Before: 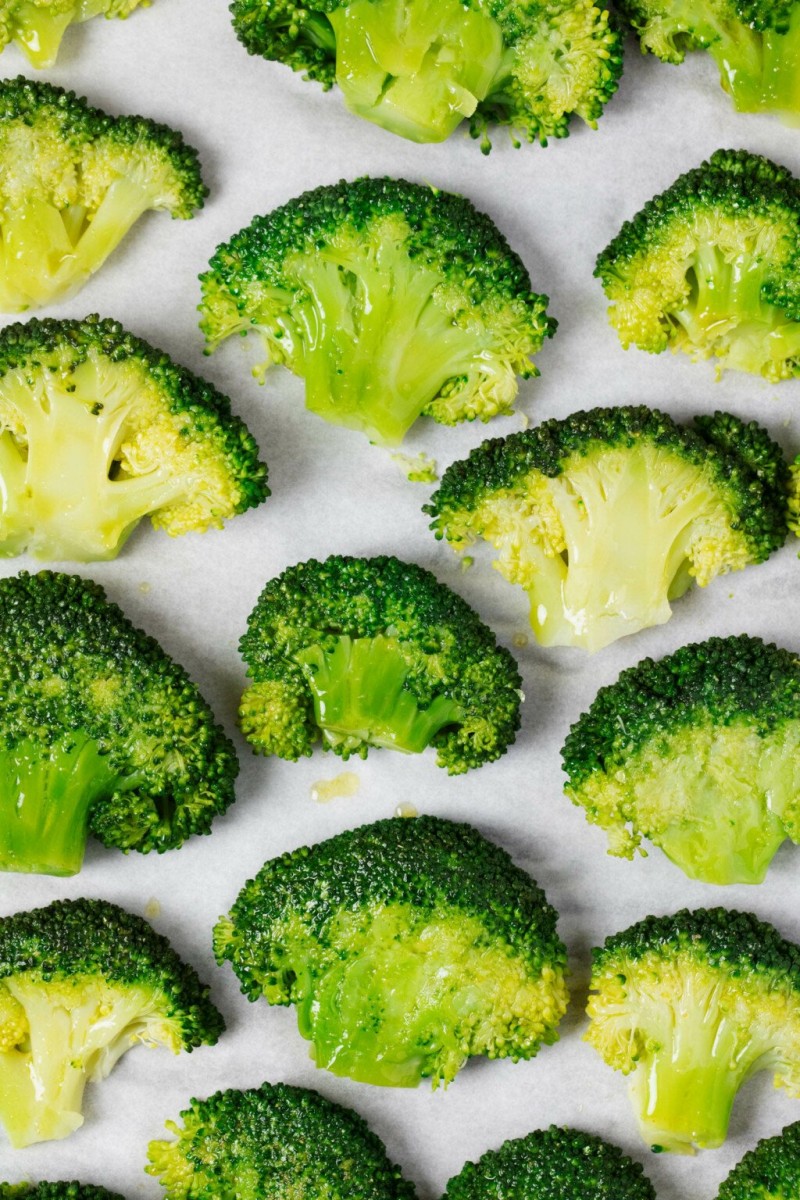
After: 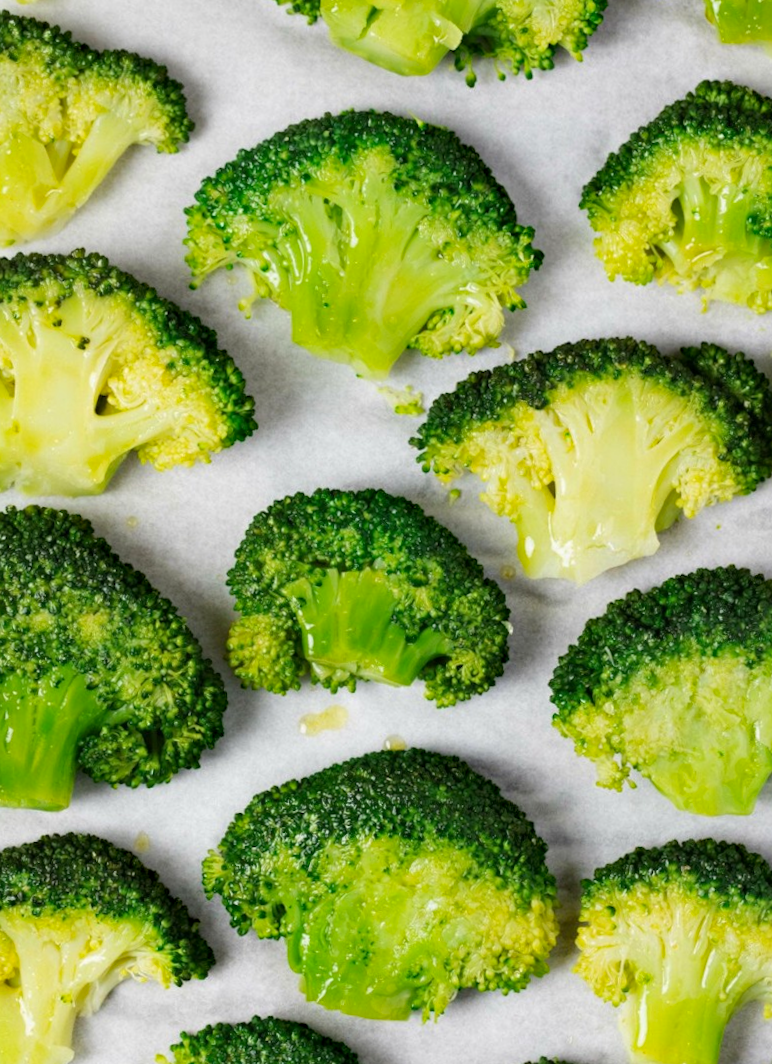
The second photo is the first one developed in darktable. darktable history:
rotate and perspective: rotation -2°, crop left 0.022, crop right 0.978, crop top 0.049, crop bottom 0.951
haze removal: compatibility mode true, adaptive false
crop and rotate: angle -1.69°
